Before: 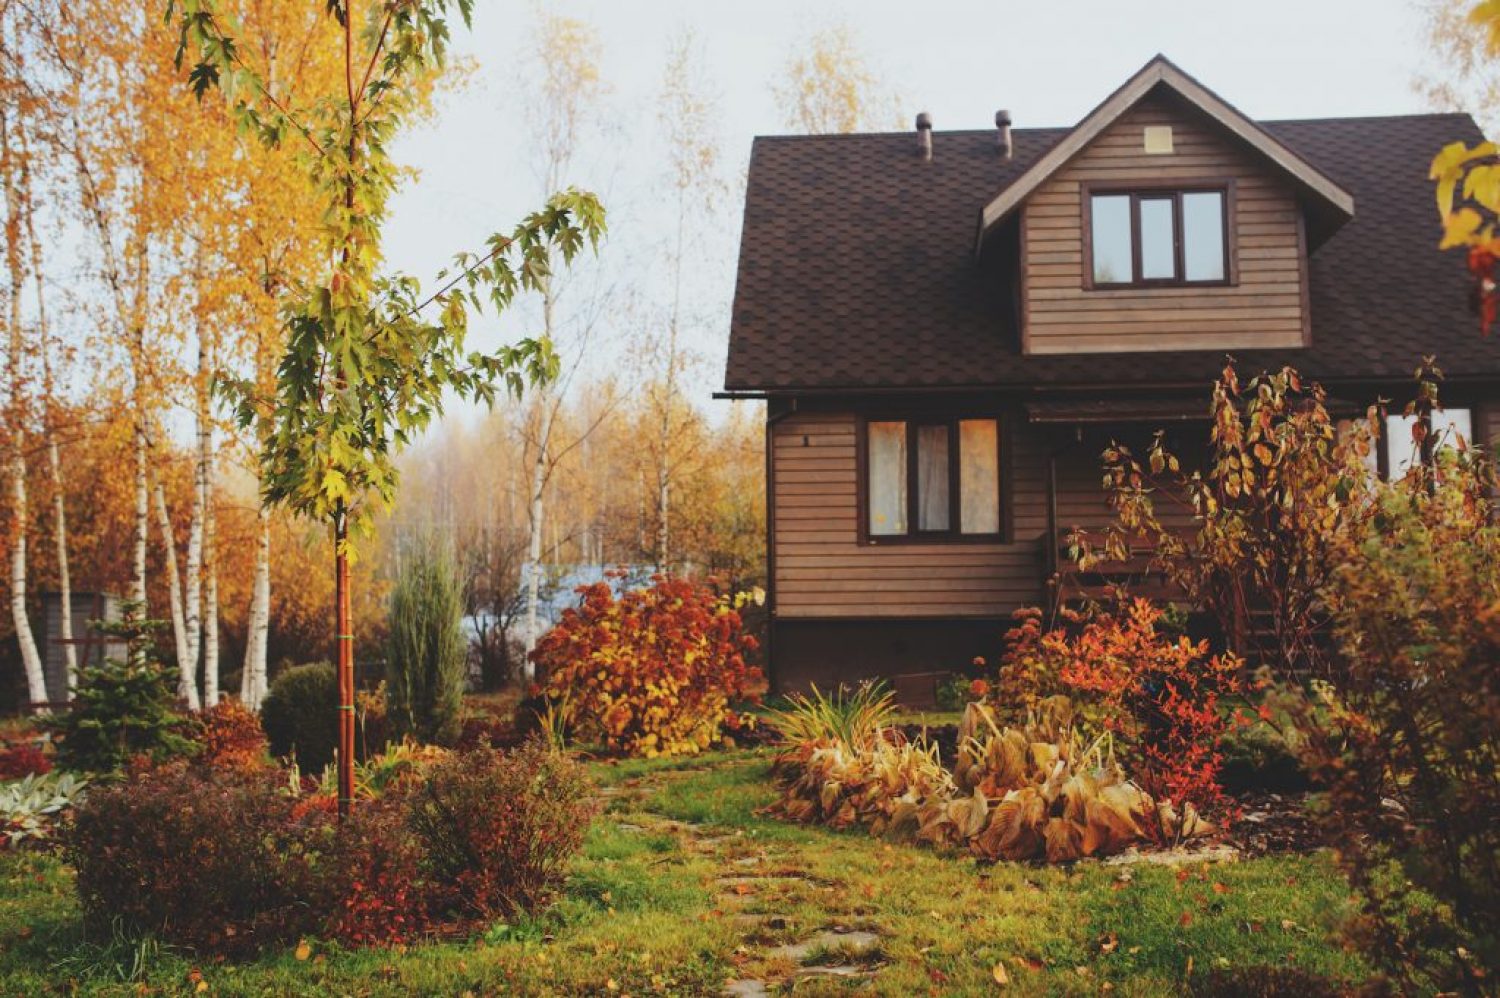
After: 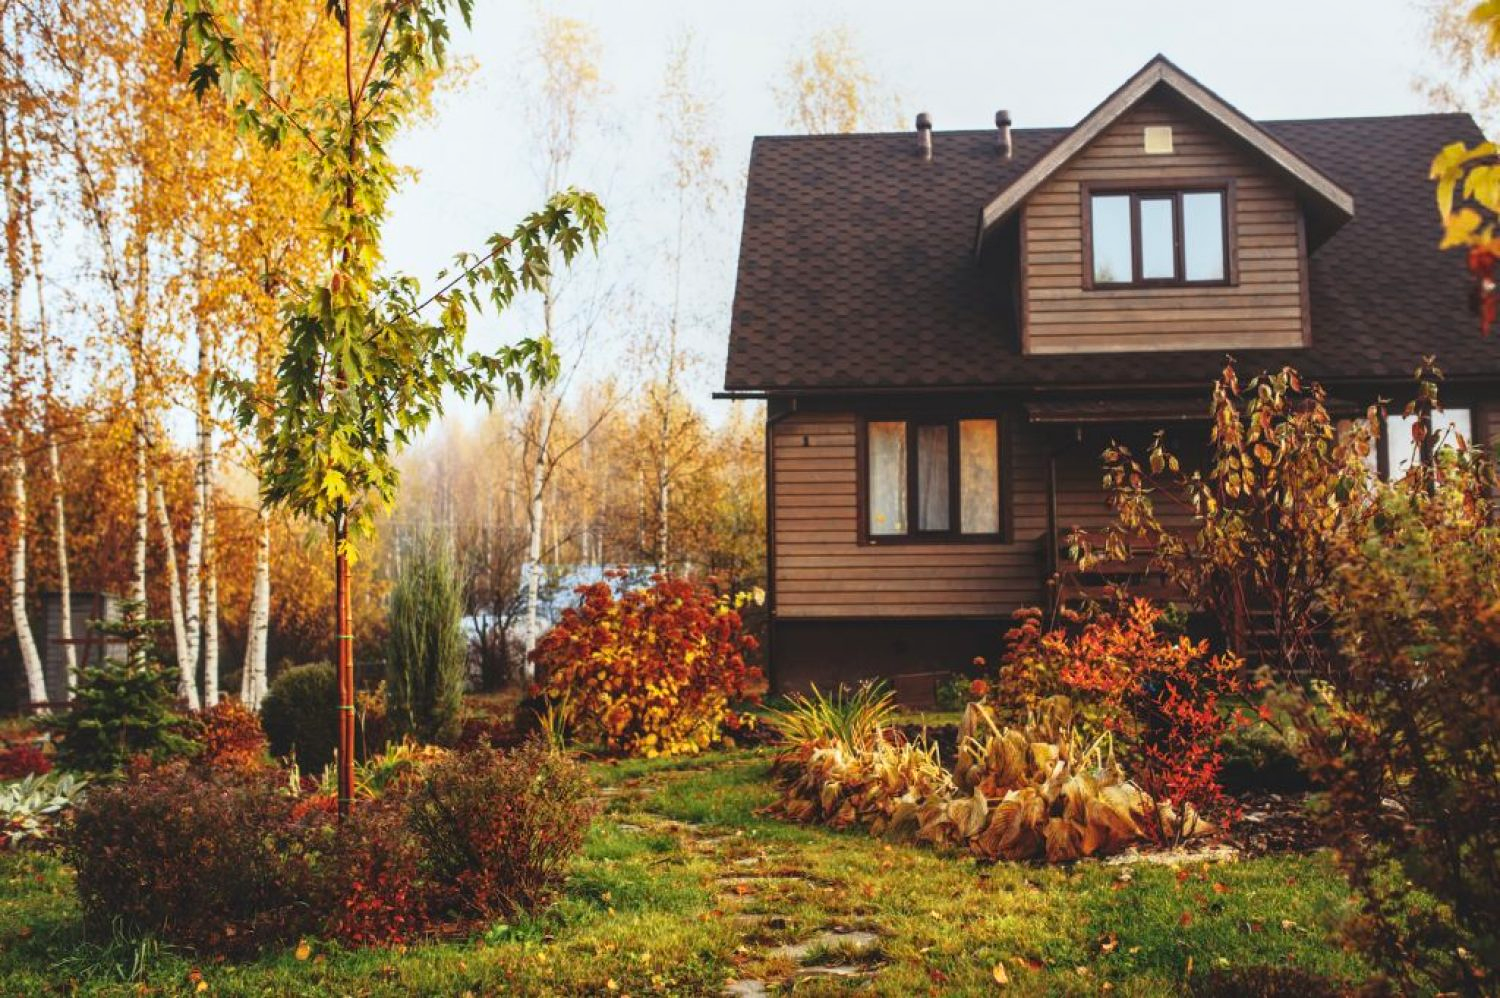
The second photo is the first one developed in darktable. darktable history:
base curve: curves: ch0 [(0, 0) (0.257, 0.25) (0.482, 0.586) (0.757, 0.871) (1, 1)]
local contrast: on, module defaults
contrast brightness saturation: saturation 0.13
